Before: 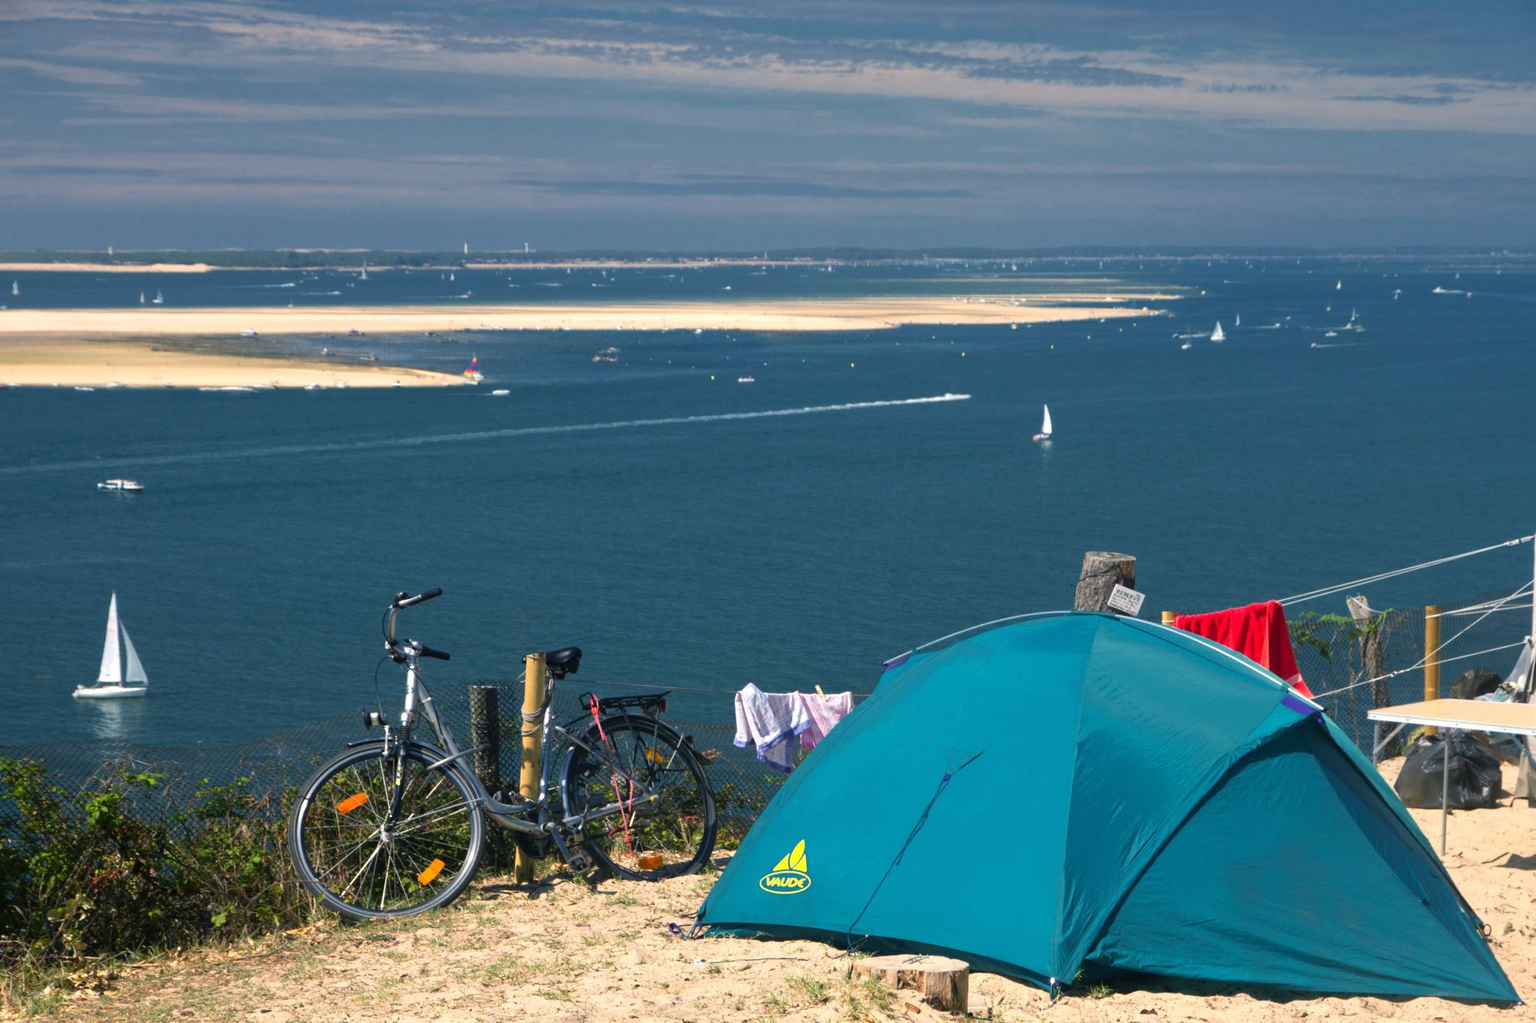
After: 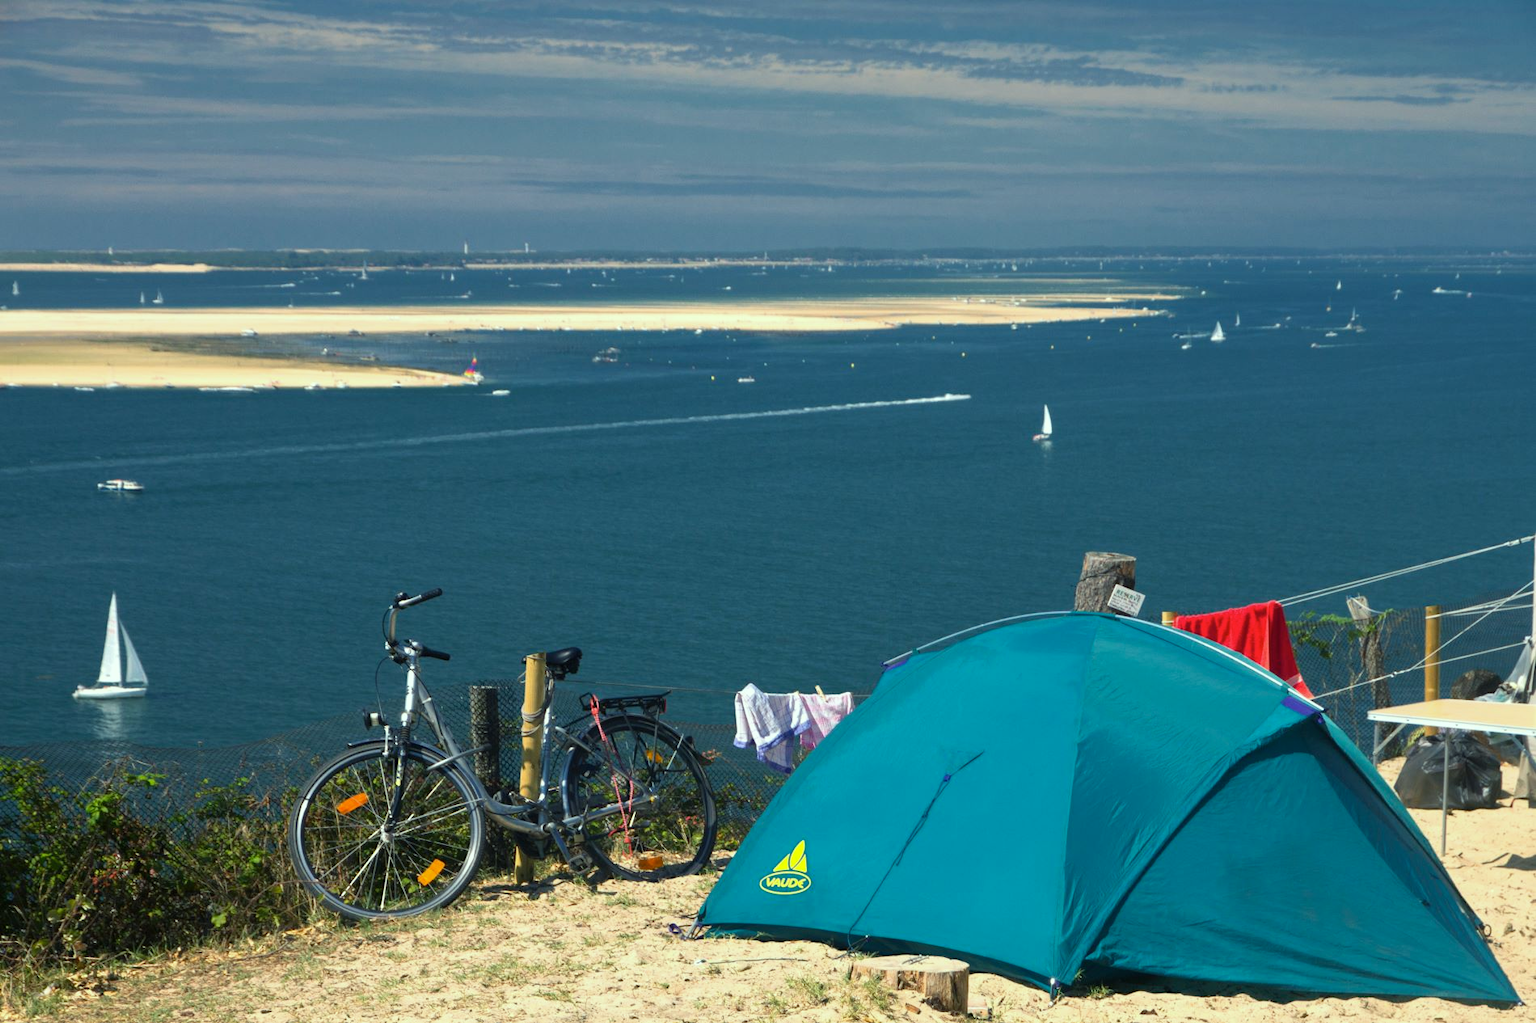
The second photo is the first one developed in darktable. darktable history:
color correction: highlights a* -8.36, highlights b* 3.15
